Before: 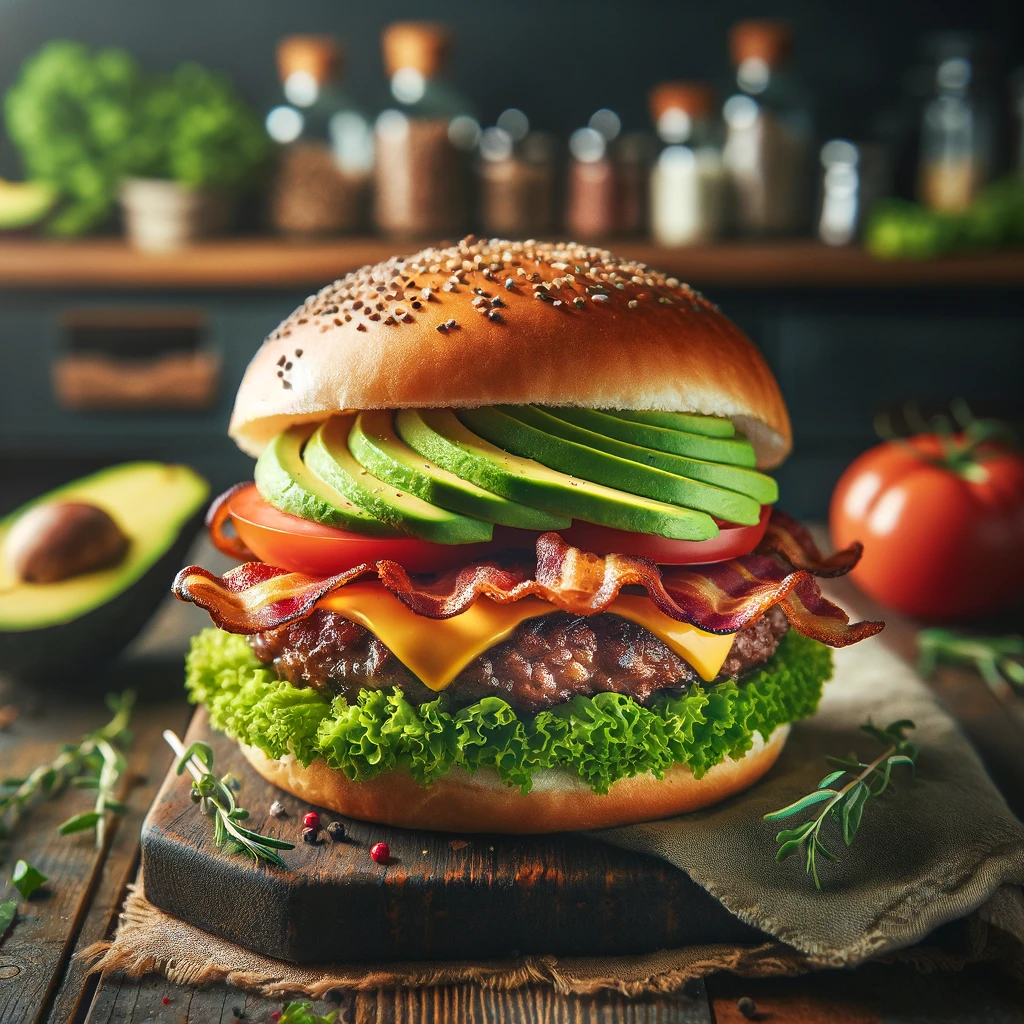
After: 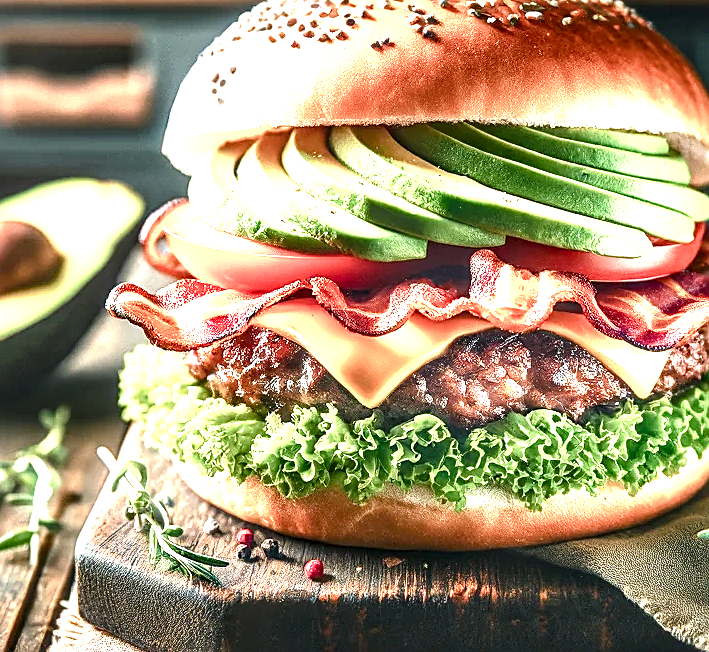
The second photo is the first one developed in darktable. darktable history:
tone equalizer: -8 EV -0.75 EV, -7 EV -0.7 EV, -6 EV -0.6 EV, -5 EV -0.4 EV, -3 EV 0.4 EV, -2 EV 0.6 EV, -1 EV 0.7 EV, +0 EV 0.75 EV, edges refinement/feathering 500, mask exposure compensation -1.57 EV, preserve details no
shadows and highlights: shadows 62.66, white point adjustment 0.37, highlights -34.44, compress 83.82%
sharpen: on, module defaults
crop: left 6.488%, top 27.668%, right 24.183%, bottom 8.656%
local contrast: highlights 65%, shadows 54%, detail 169%, midtone range 0.514
contrast brightness saturation: saturation -0.05
exposure: black level correction 0, exposure 1.45 EV, compensate exposure bias true, compensate highlight preservation false
color balance rgb: shadows lift › chroma 1%, shadows lift › hue 113°, highlights gain › chroma 0.2%, highlights gain › hue 333°, perceptual saturation grading › global saturation 20%, perceptual saturation grading › highlights -50%, perceptual saturation grading › shadows 25%, contrast -10%
